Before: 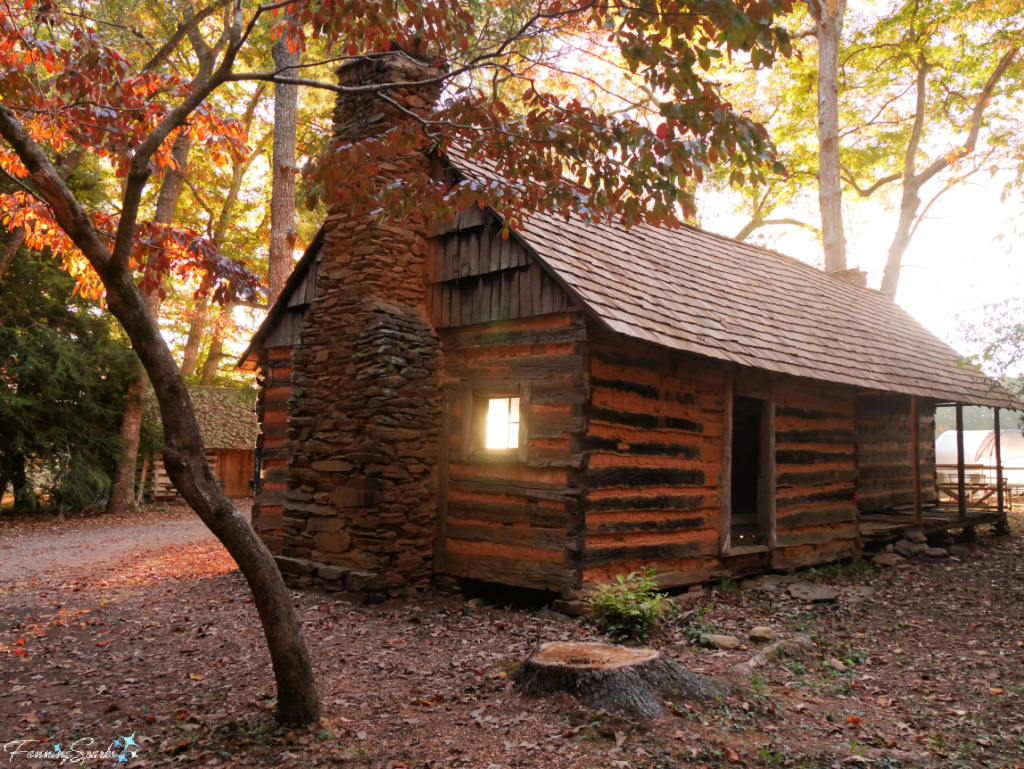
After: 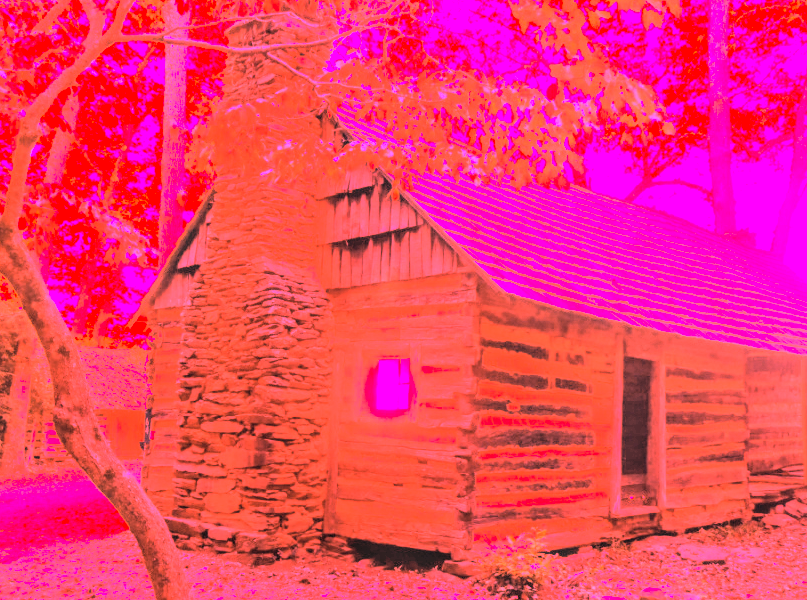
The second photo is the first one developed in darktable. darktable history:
local contrast: on, module defaults
contrast brightness saturation: brightness 0.28
white balance: red 4.26, blue 1.802
crop and rotate: left 10.77%, top 5.1%, right 10.41%, bottom 16.76%
